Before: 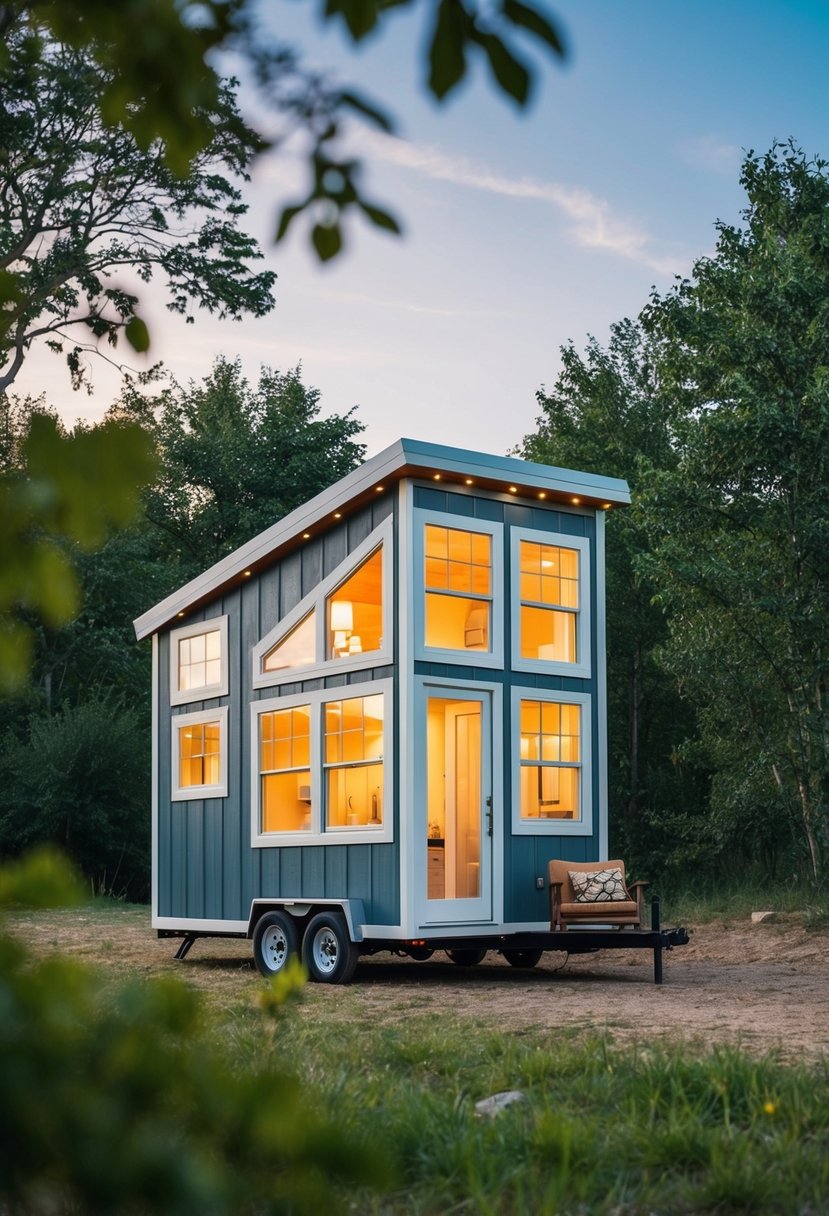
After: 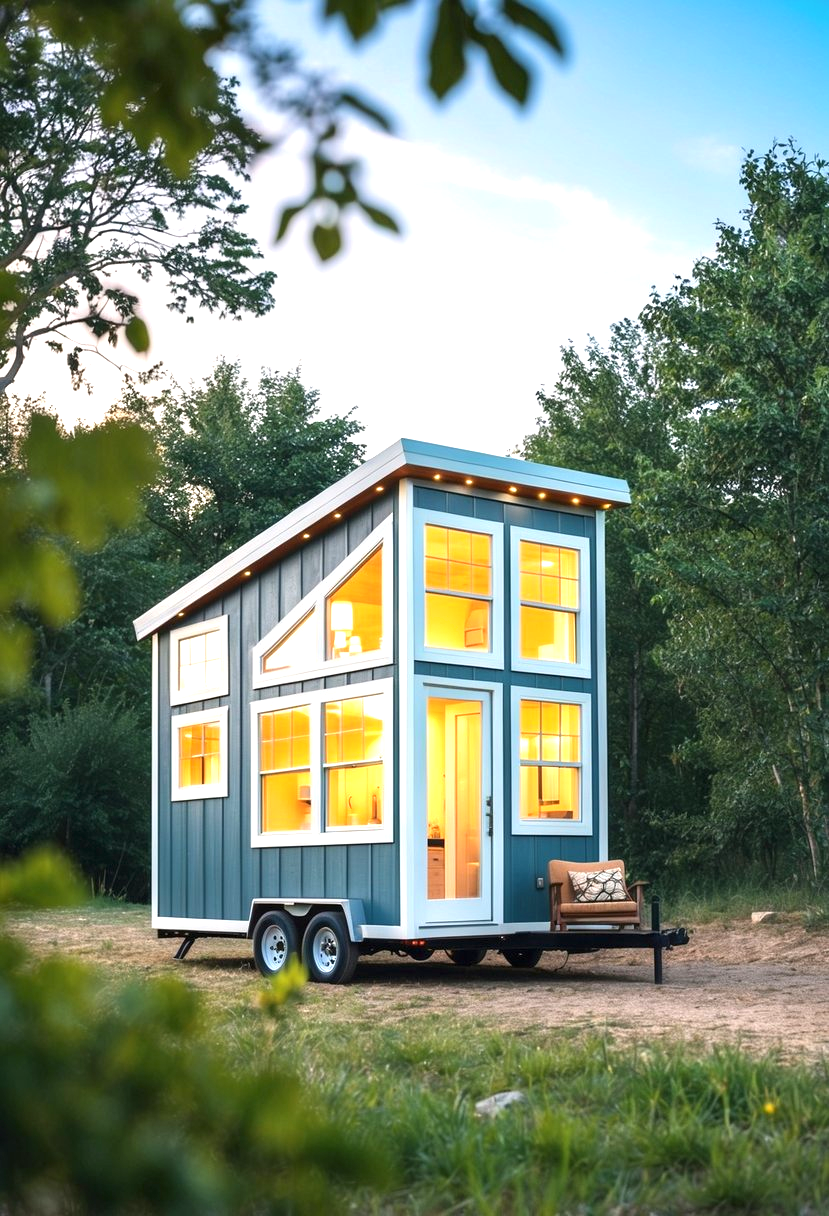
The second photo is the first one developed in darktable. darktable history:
exposure: exposure 1 EV, compensate highlight preservation false
shadows and highlights: radius 93.07, shadows -14.46, white point adjustment 0.23, highlights 31.48, compress 48.23%, highlights color adjustment 52.79%, soften with gaussian
tone equalizer: on, module defaults
